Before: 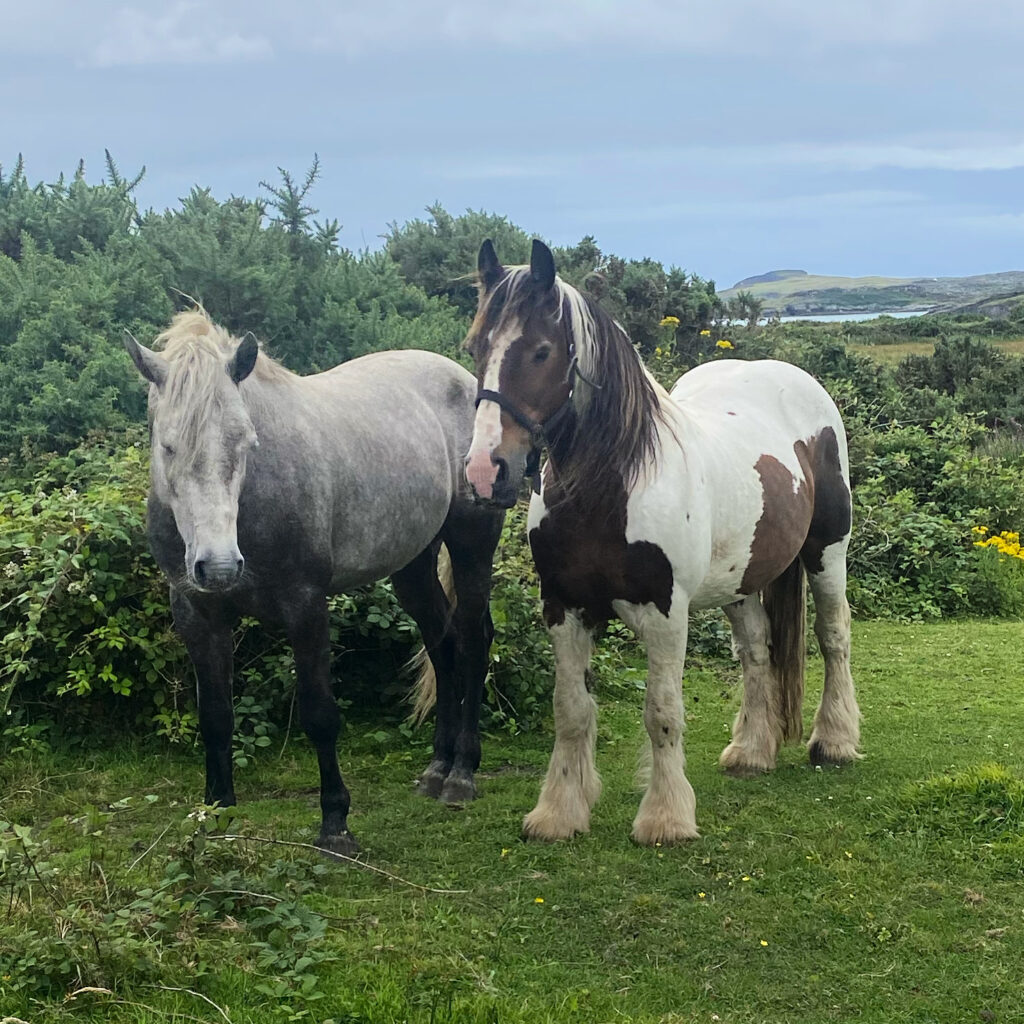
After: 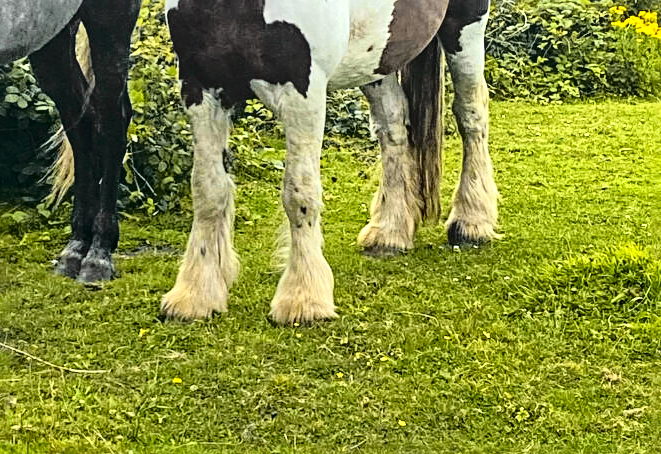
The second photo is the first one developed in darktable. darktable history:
shadows and highlights: shadows 39.78, highlights -52.87, shadows color adjustment 97.68%, low approximation 0.01, soften with gaussian
crop and rotate: left 35.44%, top 50.82%, bottom 4.814%
exposure: exposure 0.917 EV, compensate highlight preservation false
sharpen: radius 3.977
tone curve: curves: ch0 [(0, 0.029) (0.168, 0.142) (0.359, 0.44) (0.469, 0.544) (0.634, 0.722) (0.858, 0.903) (1, 0.968)]; ch1 [(0, 0) (0.437, 0.453) (0.472, 0.47) (0.502, 0.502) (0.54, 0.534) (0.57, 0.592) (0.618, 0.66) (0.699, 0.749) (0.859, 0.899) (1, 1)]; ch2 [(0, 0) (0.33, 0.301) (0.421, 0.443) (0.476, 0.498) (0.505, 0.503) (0.547, 0.557) (0.586, 0.634) (0.608, 0.676) (1, 1)], color space Lab, independent channels, preserve colors none
local contrast: on, module defaults
contrast brightness saturation: contrast 0.041, saturation 0.066
